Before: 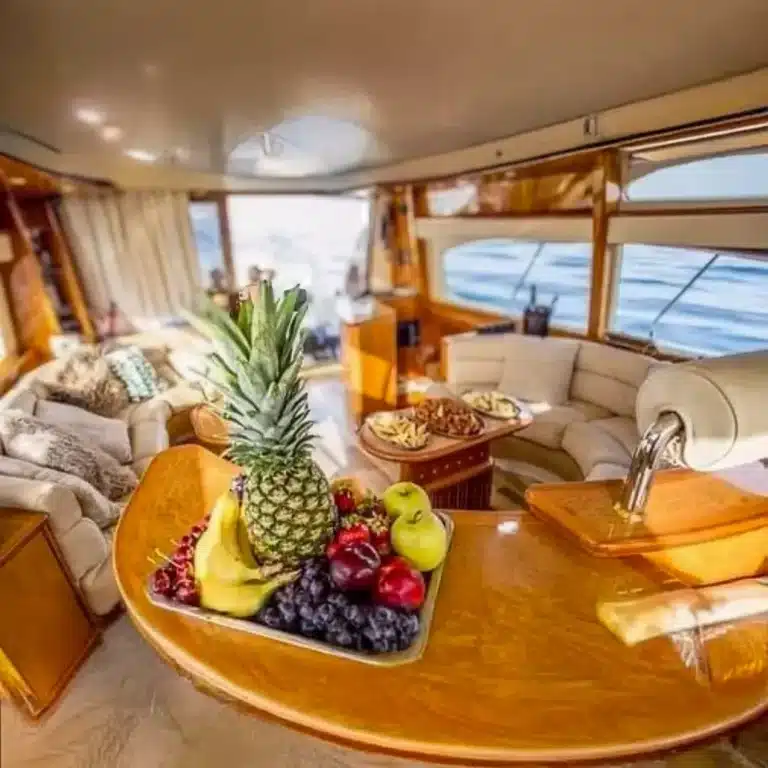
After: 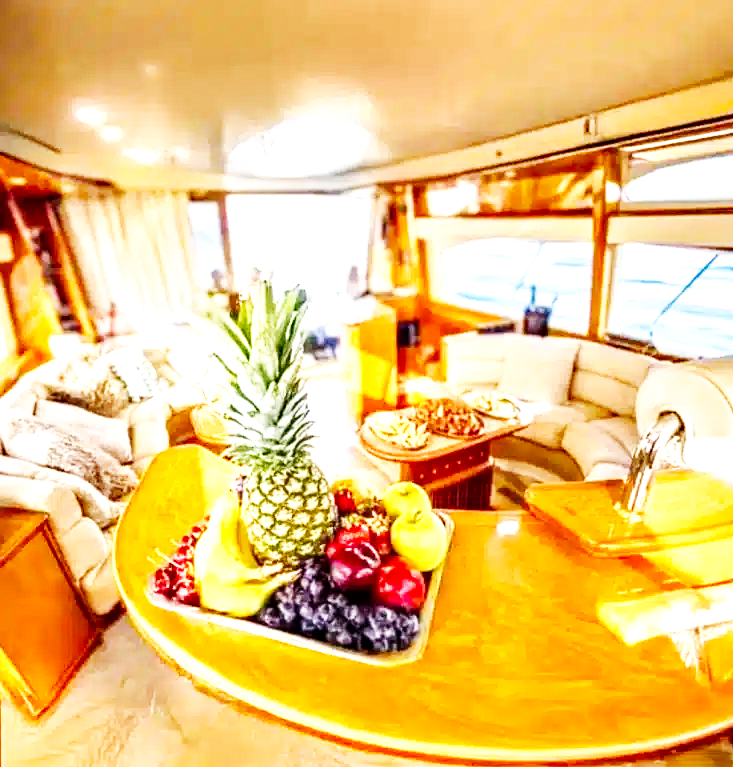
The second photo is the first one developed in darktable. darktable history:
haze removal: strength 0.301, distance 0.244, adaptive false
crop: right 4.541%, bottom 0.043%
base curve: curves: ch0 [(0, 0) (0.007, 0.004) (0.027, 0.03) (0.046, 0.07) (0.207, 0.54) (0.442, 0.872) (0.673, 0.972) (1, 1)], preserve colors none
local contrast: mode bilateral grid, contrast 25, coarseness 50, detail 124%, midtone range 0.2
exposure: black level correction 0, exposure 0.699 EV, compensate highlight preservation false
